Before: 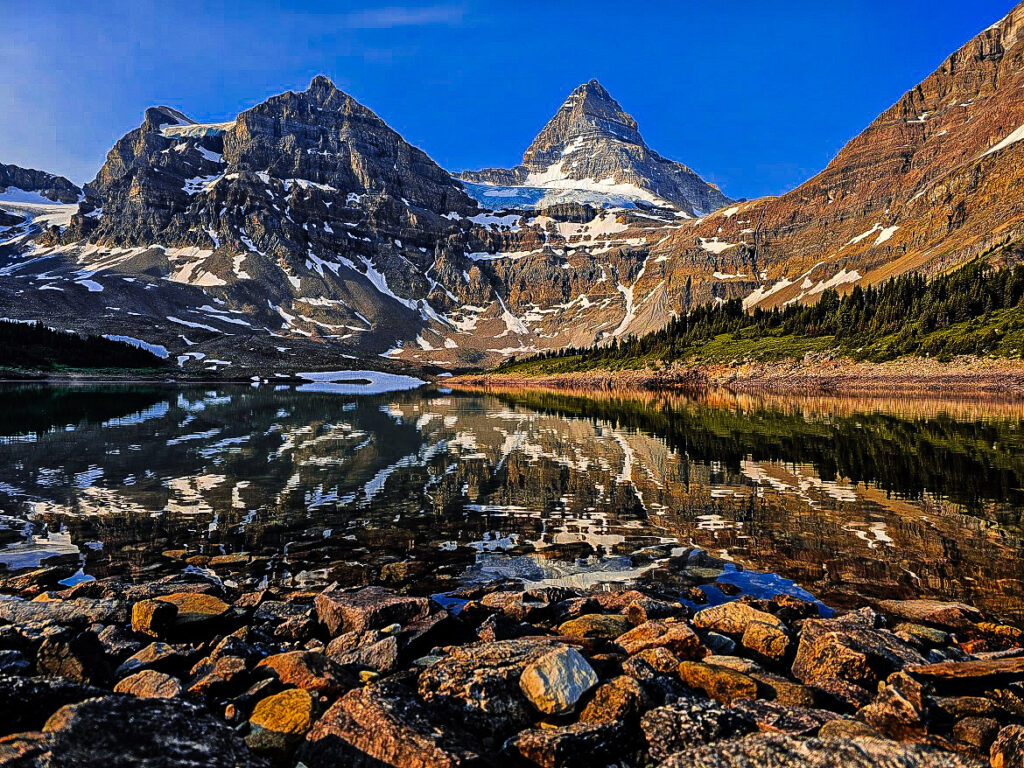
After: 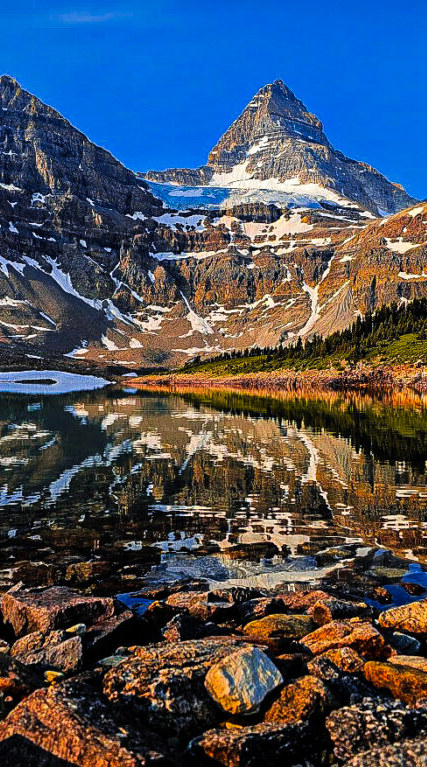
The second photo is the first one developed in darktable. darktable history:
crop: left 30.822%, right 27.448%
